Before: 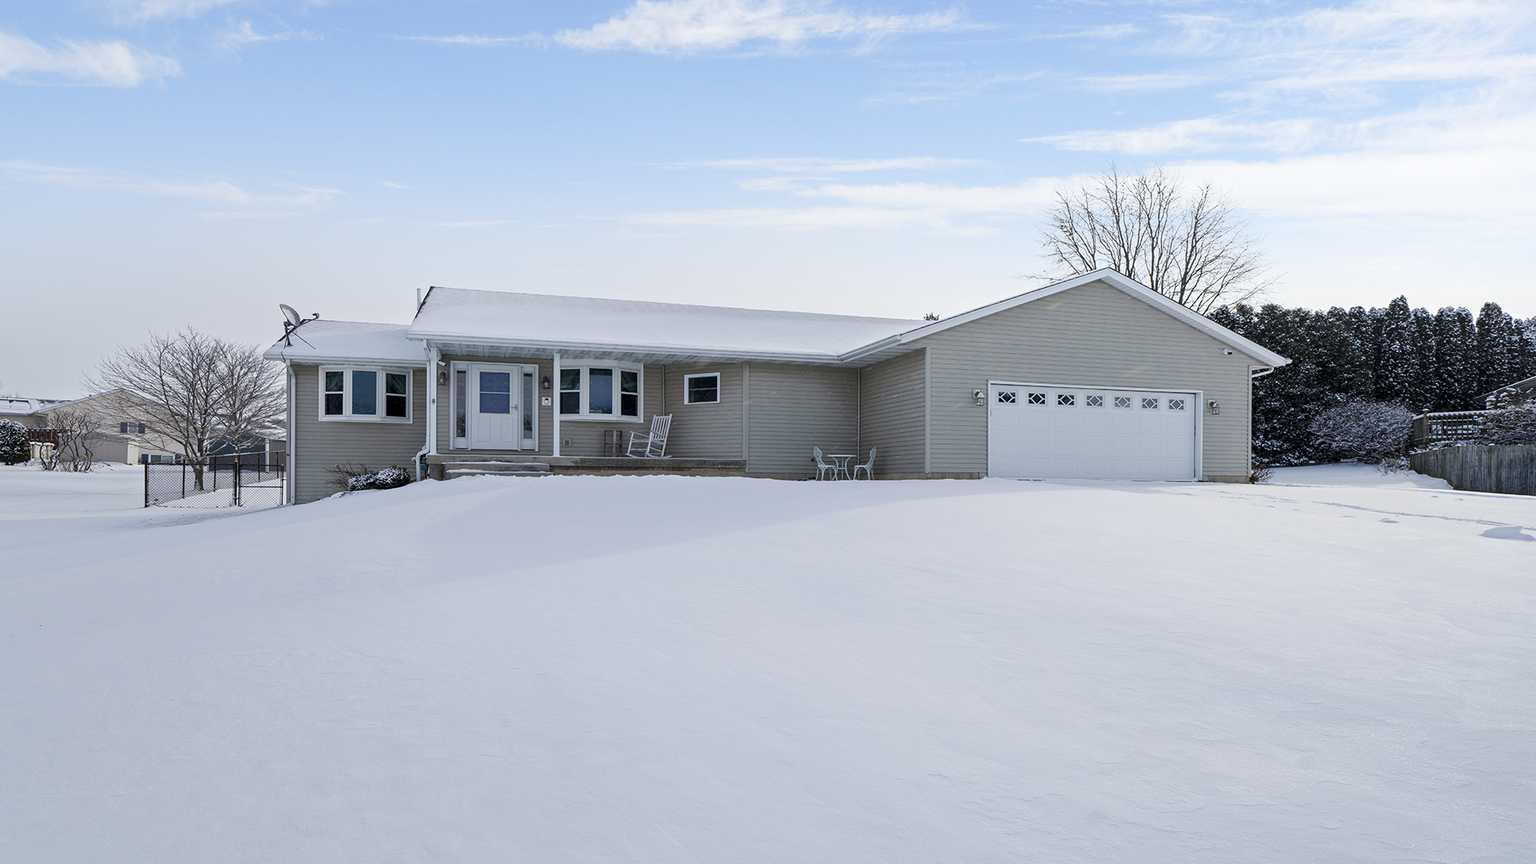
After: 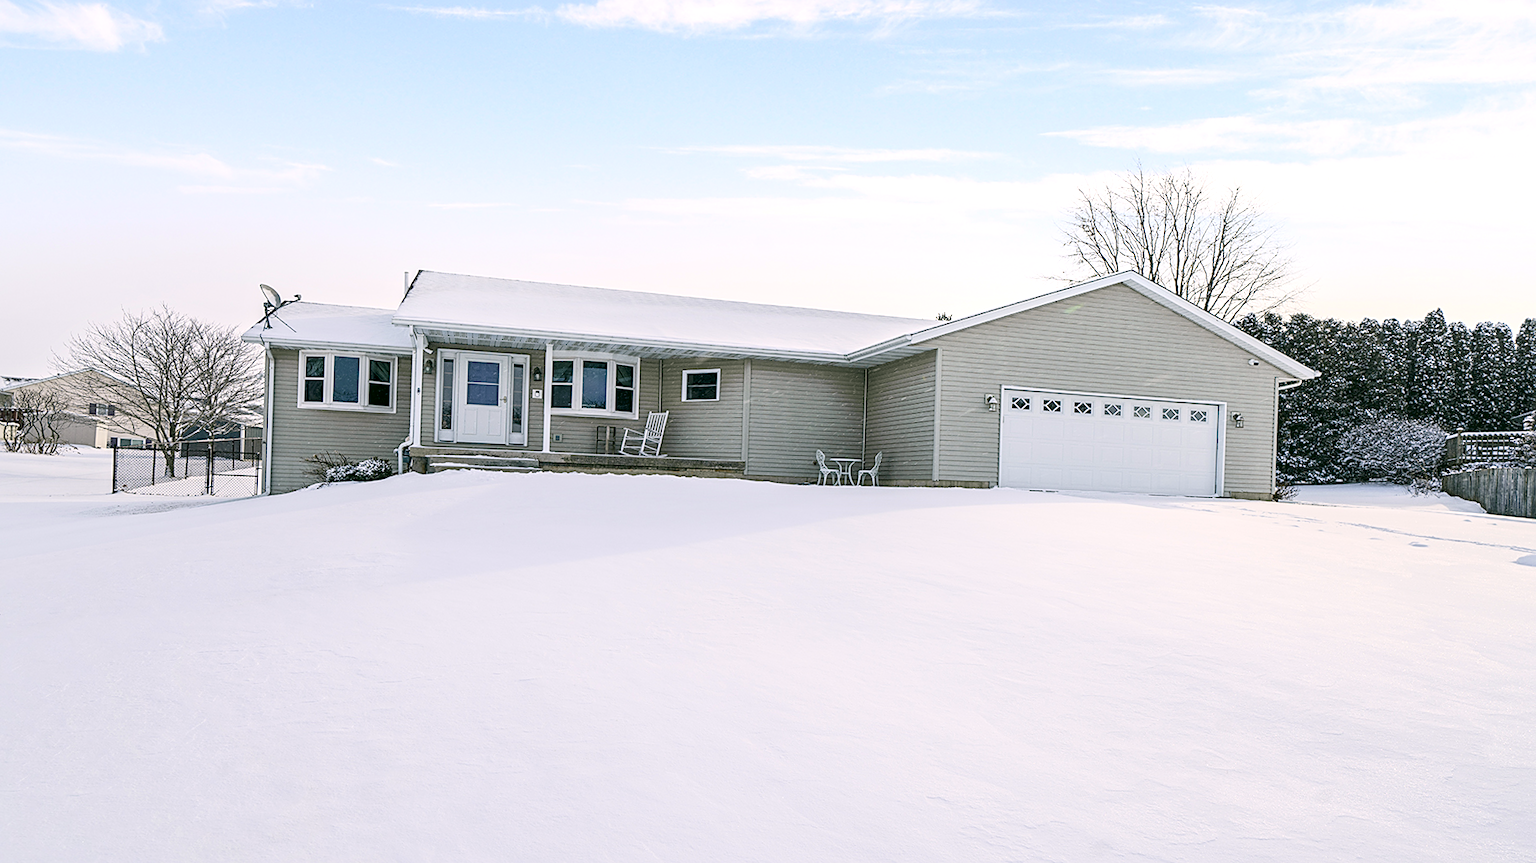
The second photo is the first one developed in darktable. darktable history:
color correction: highlights a* 4.29, highlights b* 4.98, shadows a* -8.05, shadows b* 4.96
contrast brightness saturation: contrast 0.2, brightness 0.148, saturation 0.147
crop and rotate: angle -1.62°
local contrast: on, module defaults
sharpen: on, module defaults
exposure: exposure 0.242 EV, compensate highlight preservation false
